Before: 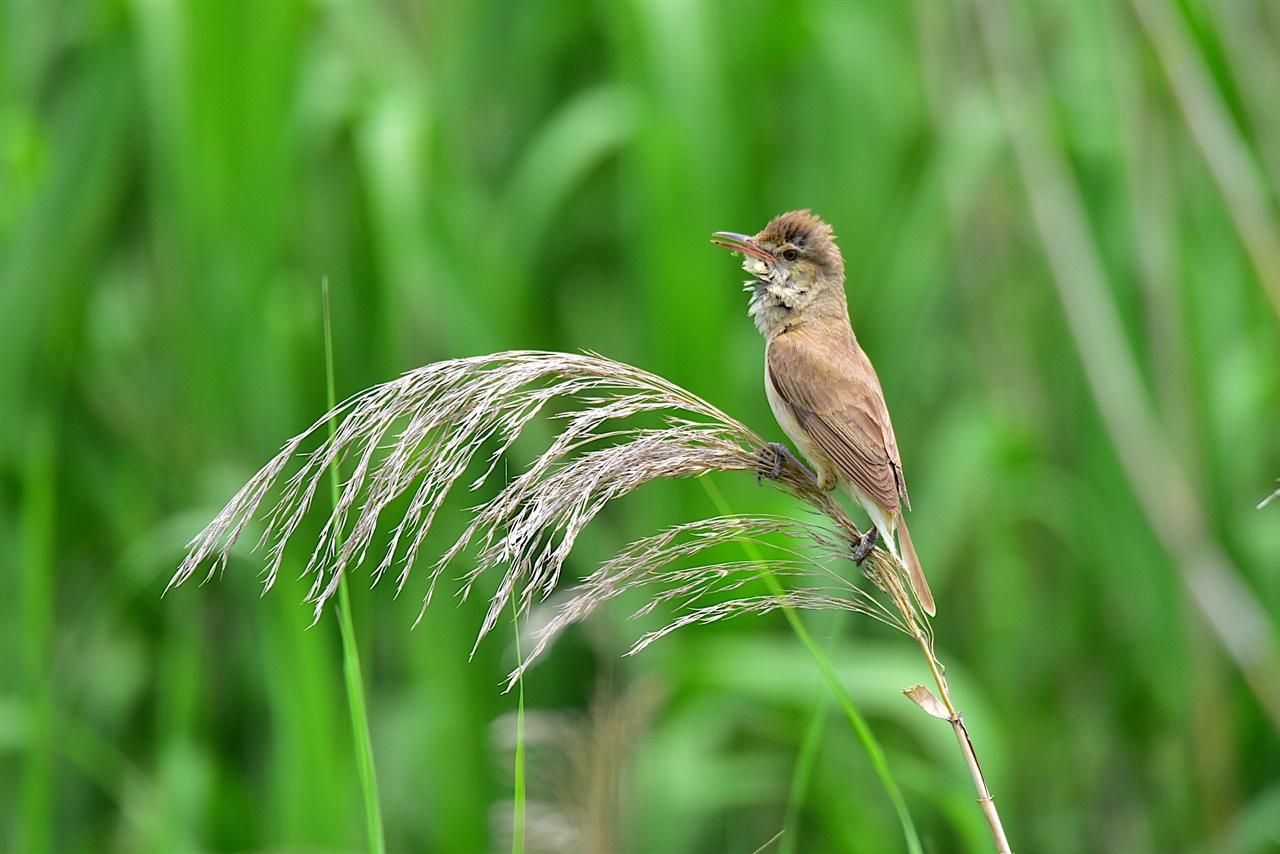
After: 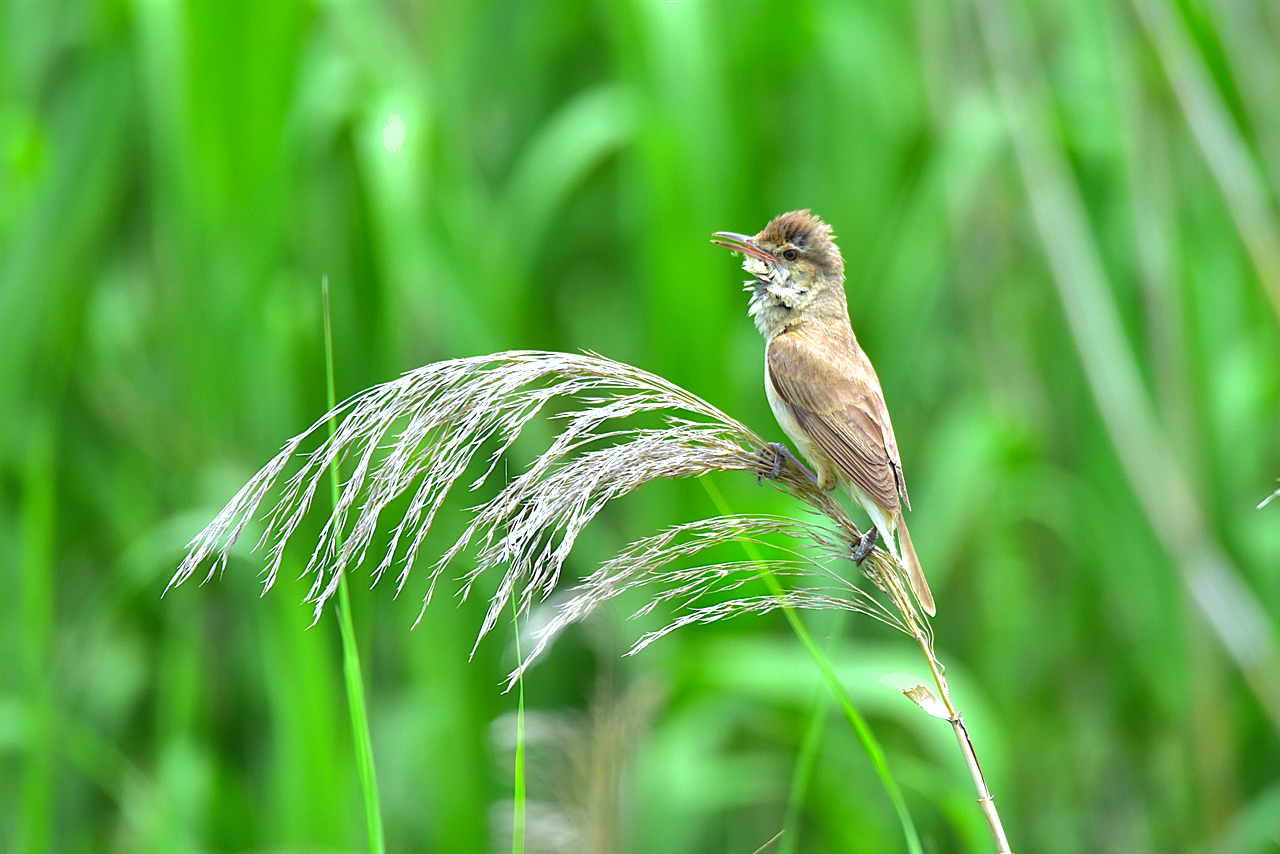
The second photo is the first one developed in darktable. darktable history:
exposure: black level correction 0, exposure 0.7 EV, compensate exposure bias true, compensate highlight preservation false
white balance: red 0.925, blue 1.046
rotate and perspective: crop left 0, crop top 0
shadows and highlights: on, module defaults
